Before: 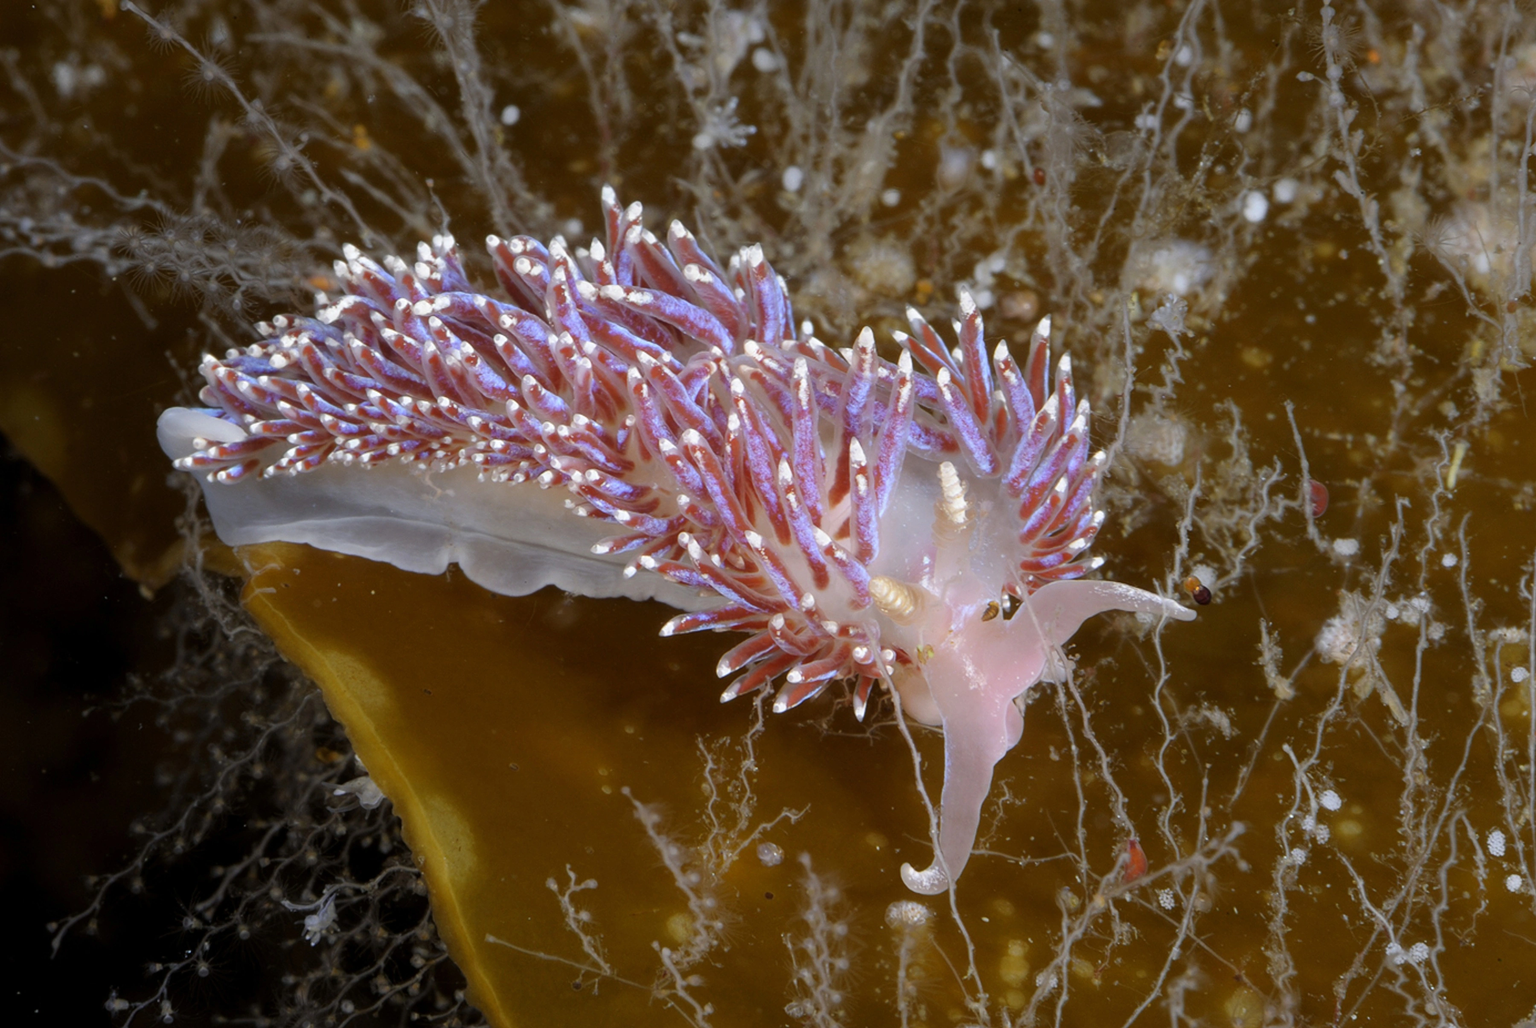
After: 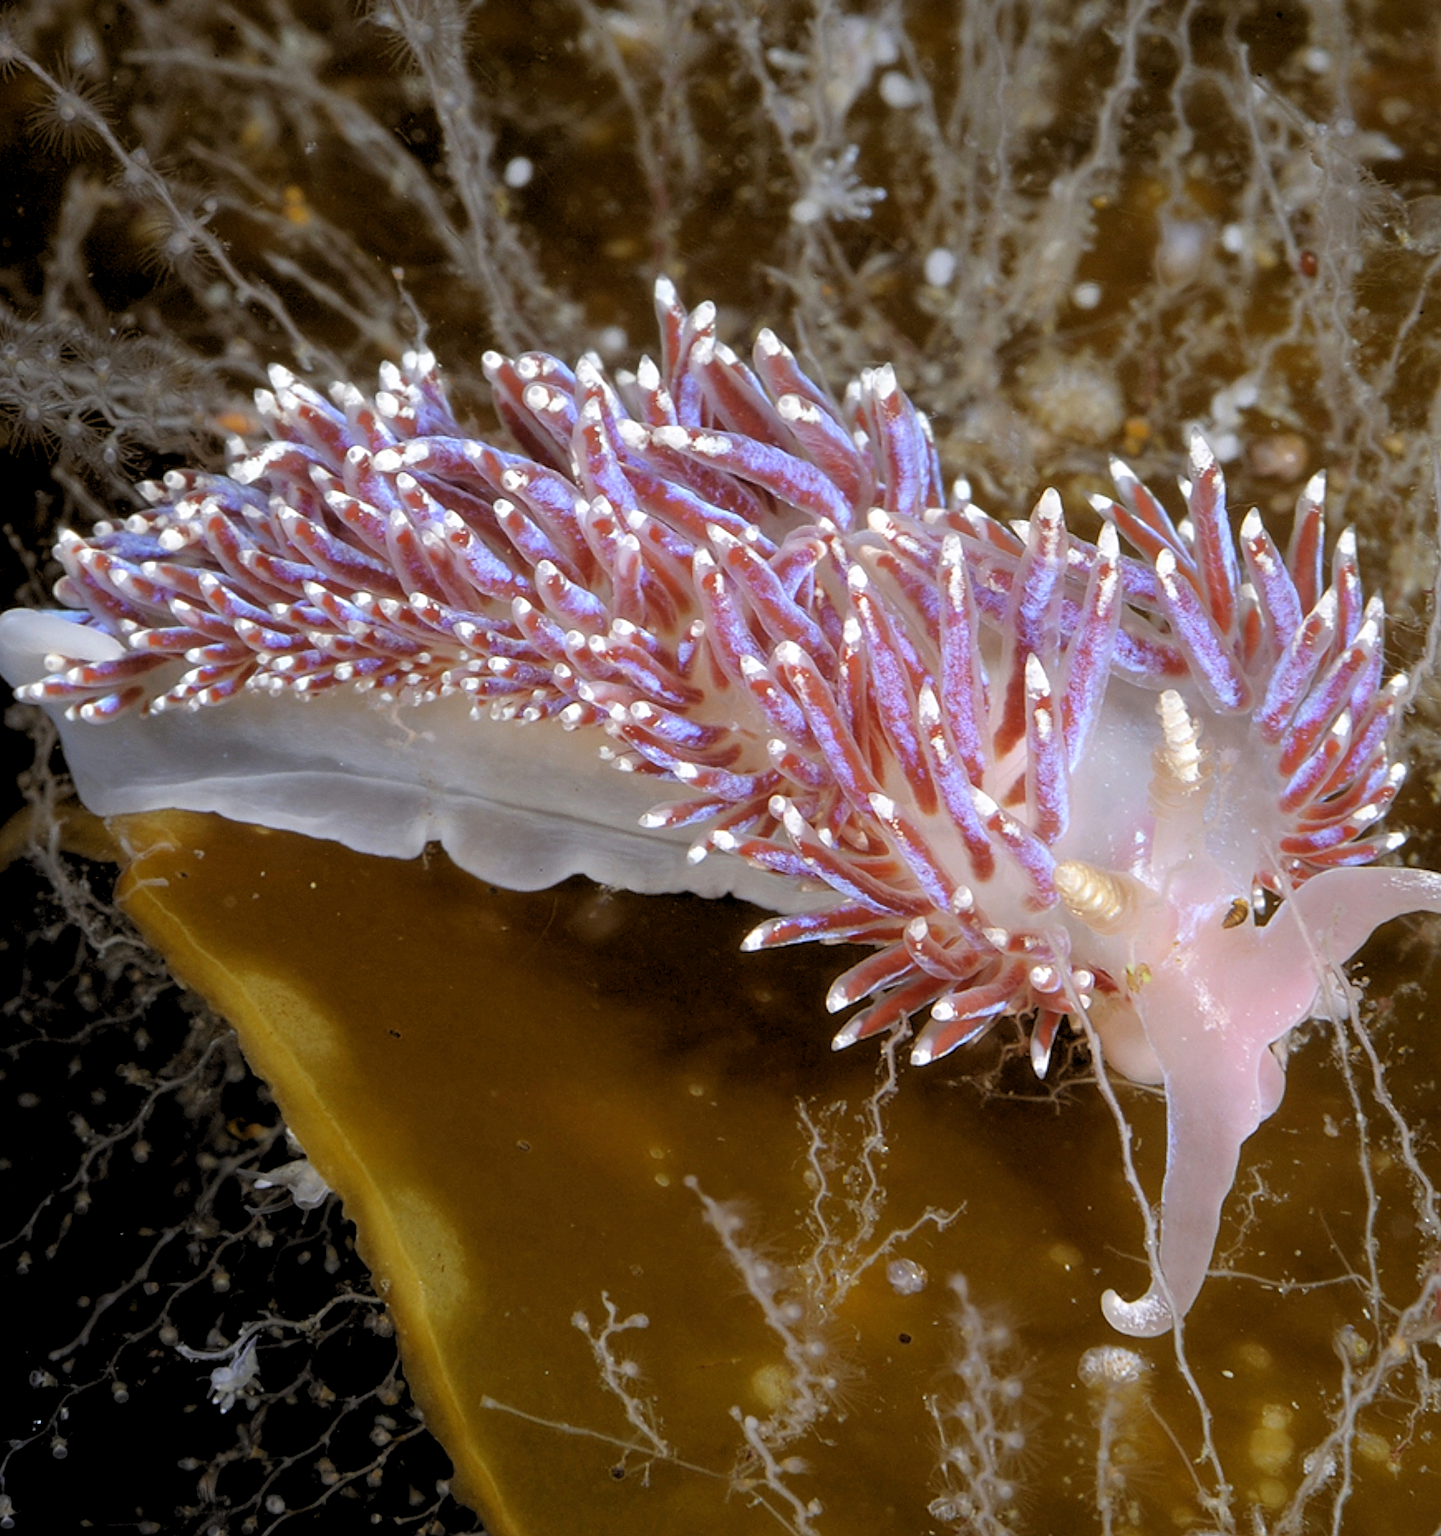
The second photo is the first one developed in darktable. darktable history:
crop: left 10.644%, right 26.528%
rgb levels: levels [[0.013, 0.434, 0.89], [0, 0.5, 1], [0, 0.5, 1]]
sharpen: on, module defaults
